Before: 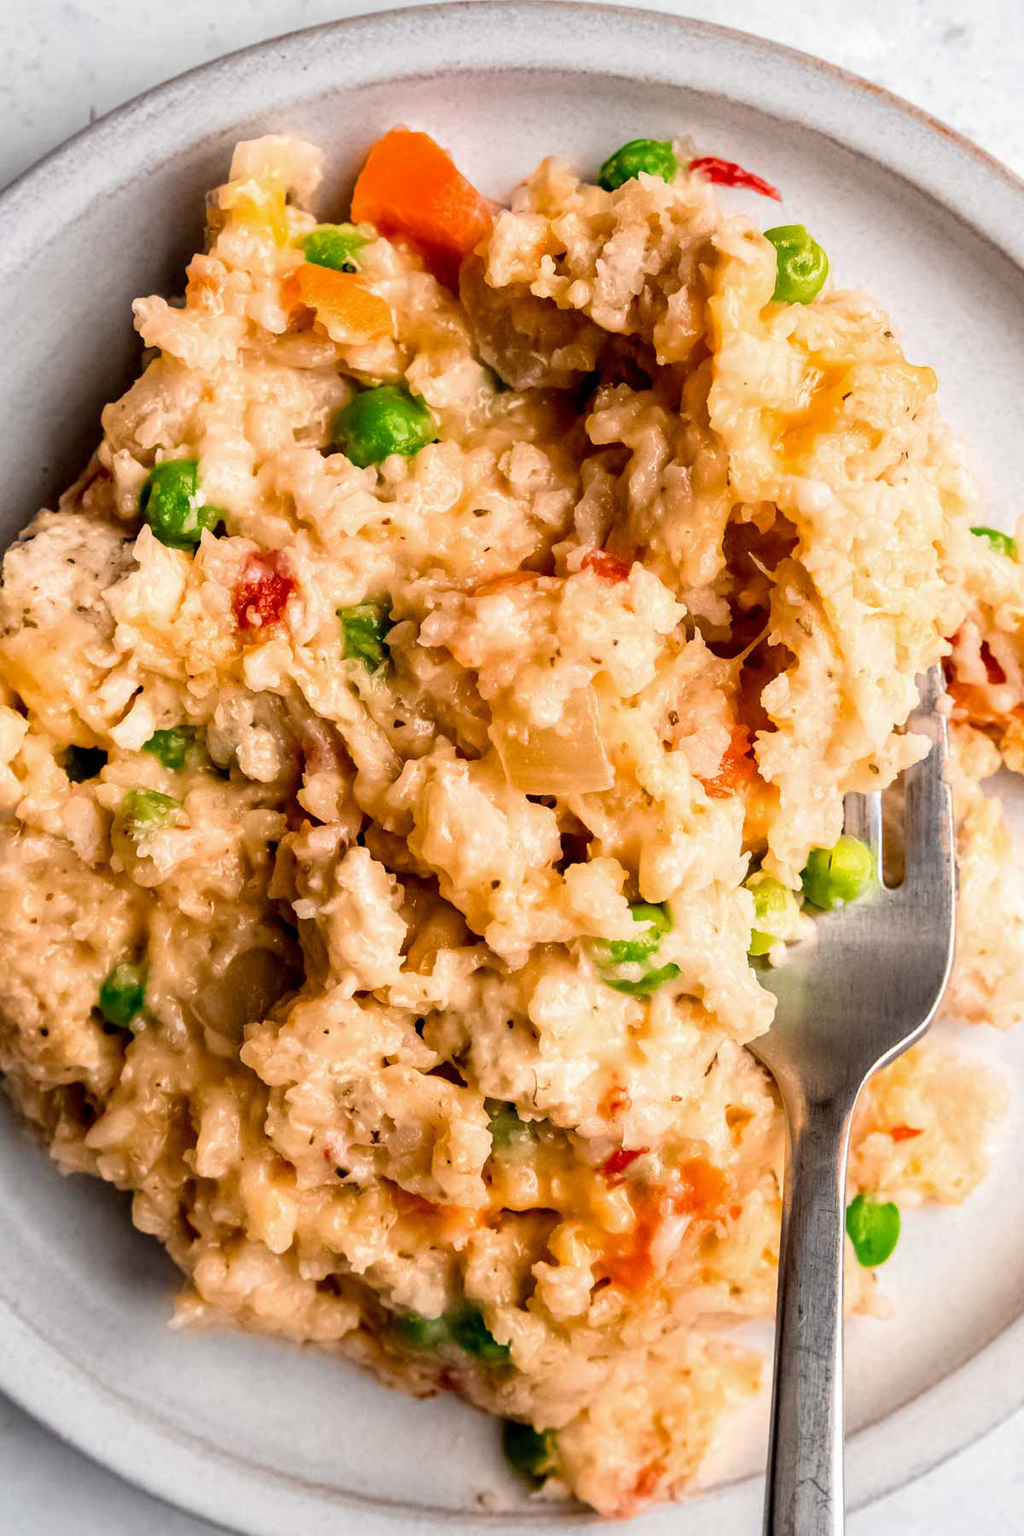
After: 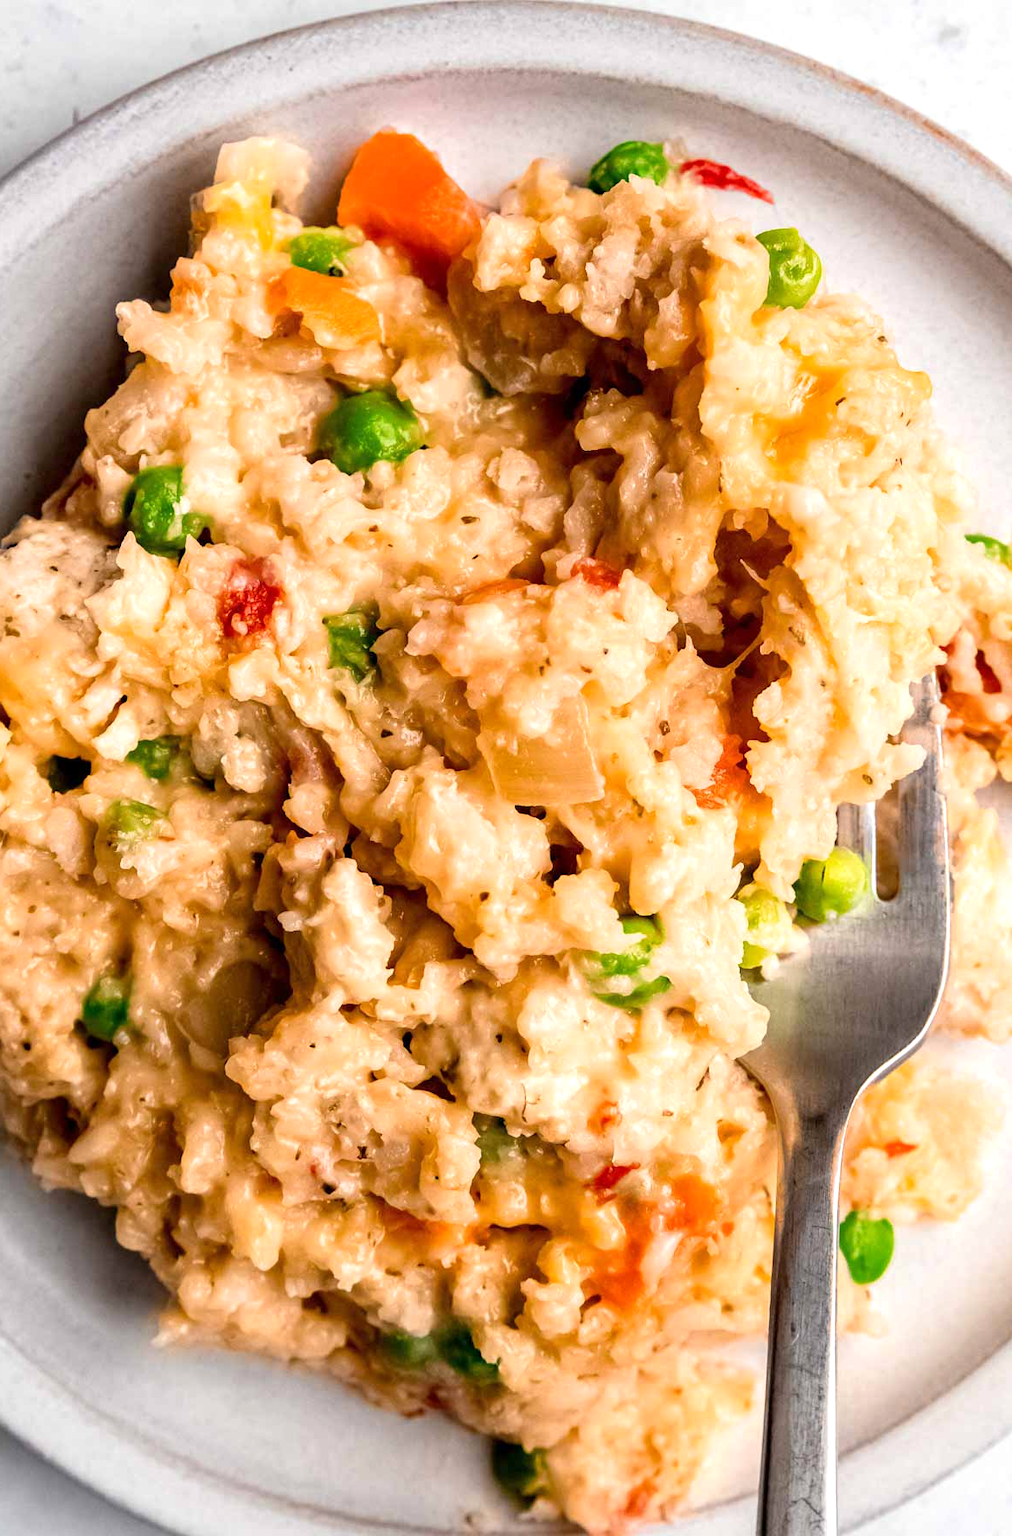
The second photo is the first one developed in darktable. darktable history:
crop and rotate: left 1.774%, right 0.633%, bottom 1.28%
exposure: exposure 0.2 EV, compensate highlight preservation false
